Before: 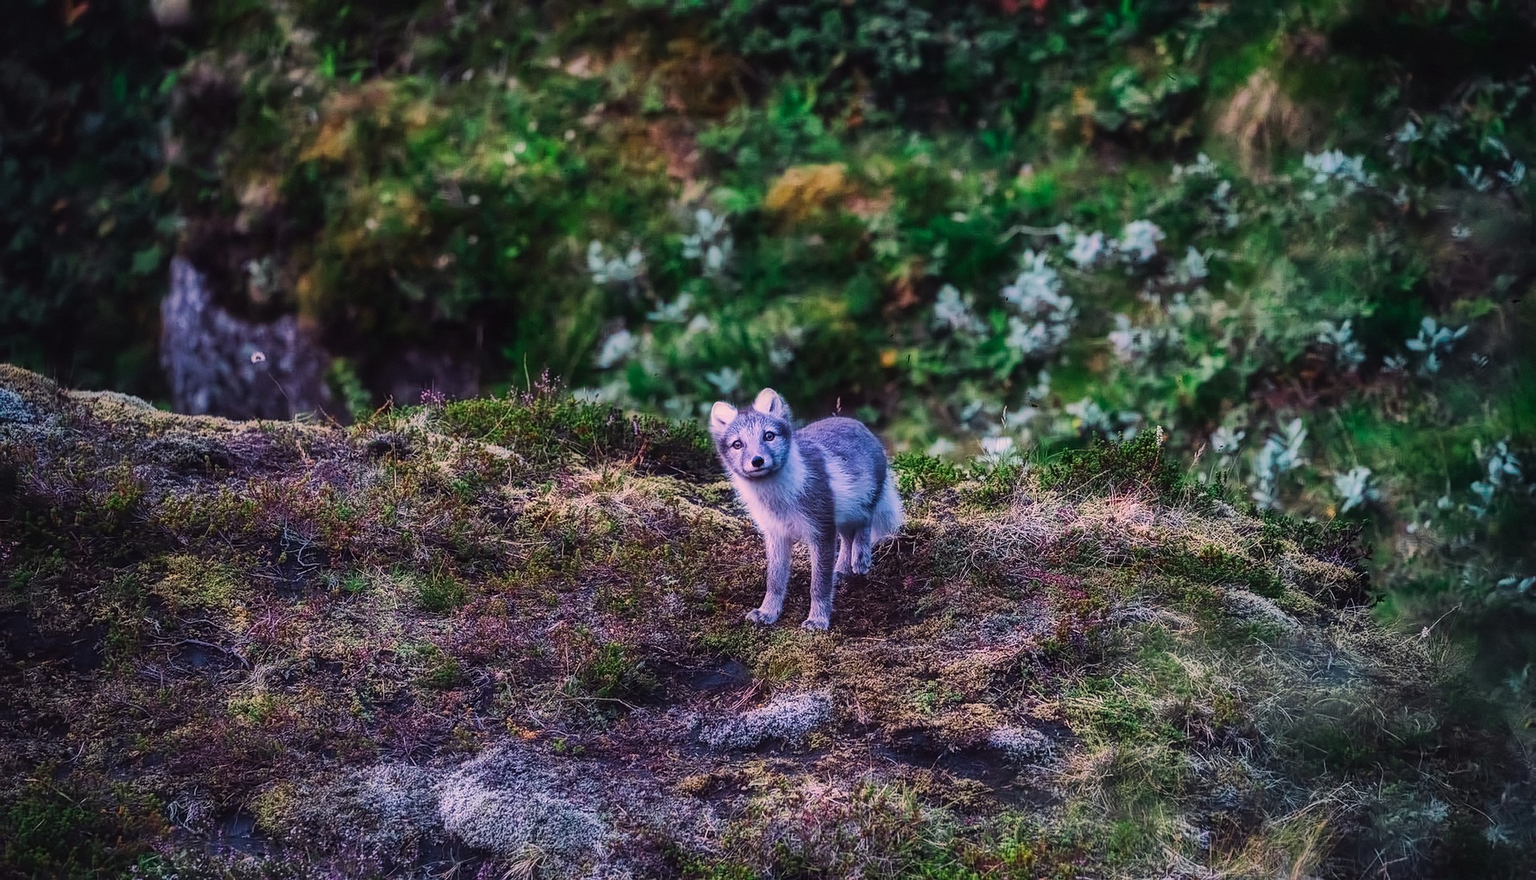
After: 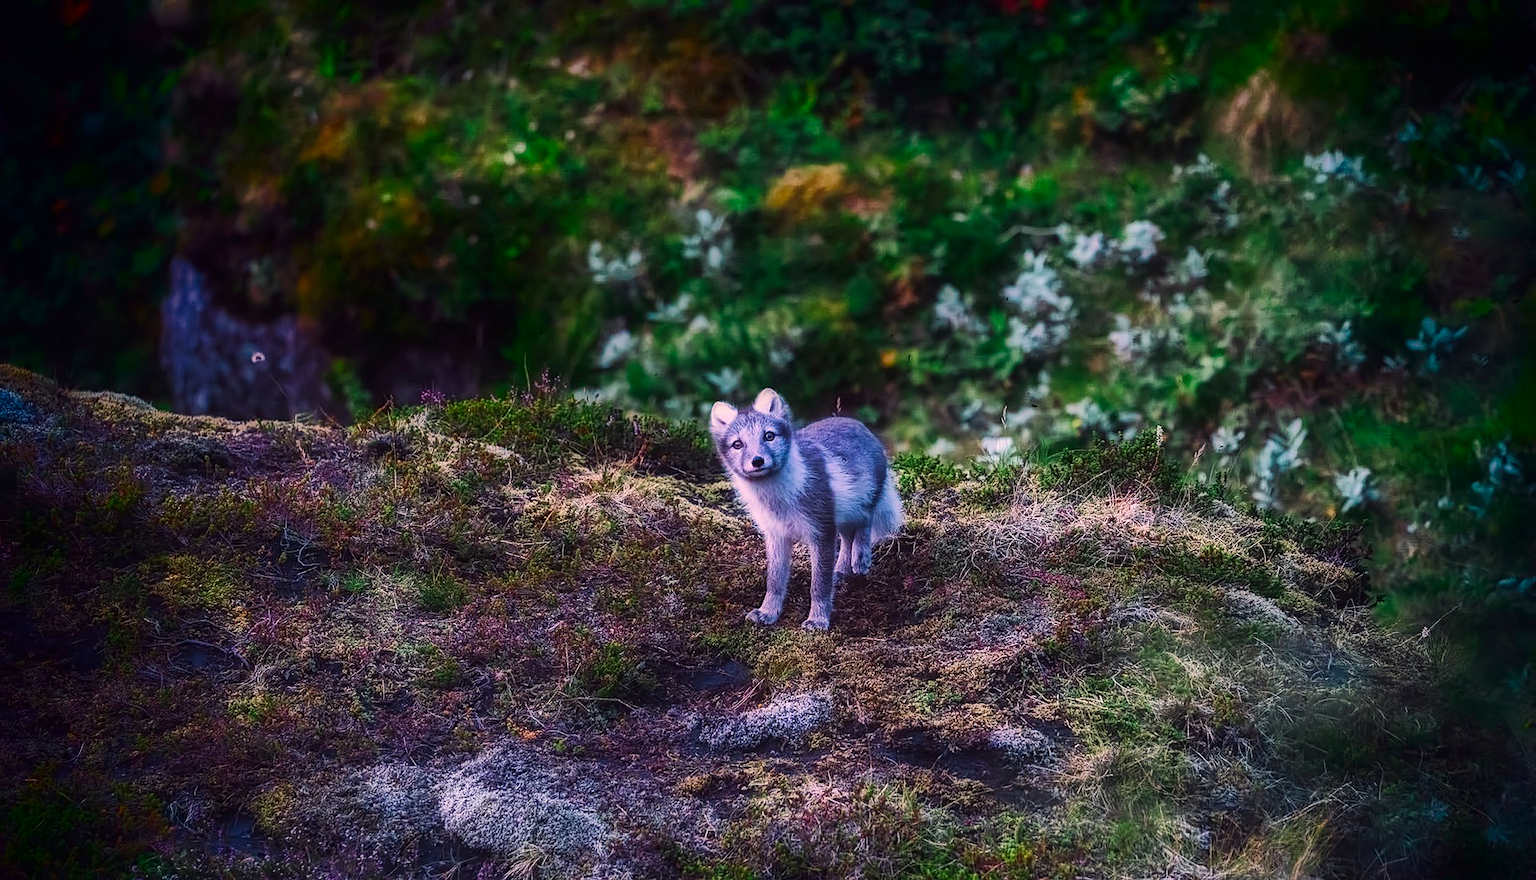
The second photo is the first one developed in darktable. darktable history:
exposure: exposure 0.2 EV, compensate highlight preservation false
color balance: mode lift, gamma, gain (sRGB)
local contrast: mode bilateral grid, contrast 15, coarseness 36, detail 105%, midtone range 0.2
shadows and highlights: shadows -70, highlights 35, soften with gaussian
